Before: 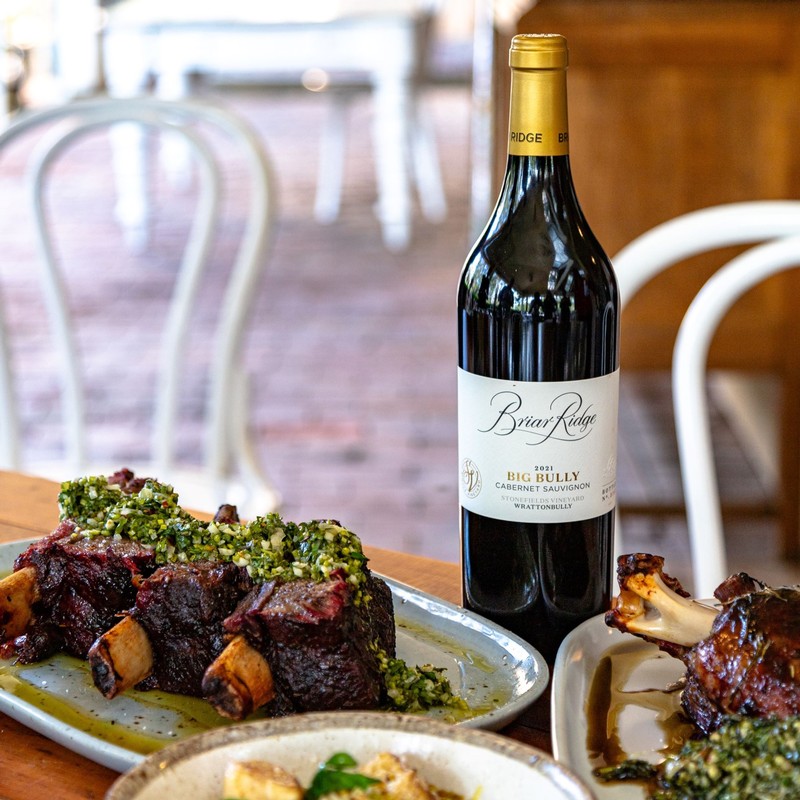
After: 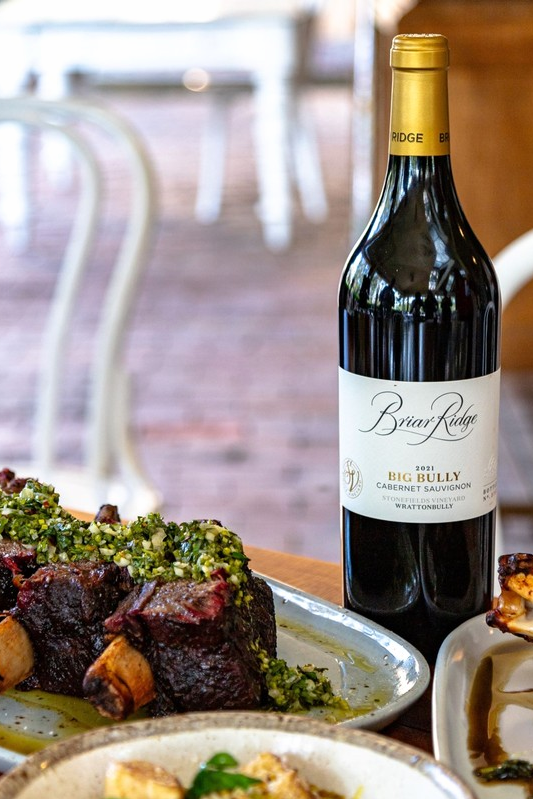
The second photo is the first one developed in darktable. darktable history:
tone equalizer: on, module defaults
base curve: curves: ch0 [(0, 0) (0.989, 0.992)], preserve colors none
crop and rotate: left 15.055%, right 18.278%
